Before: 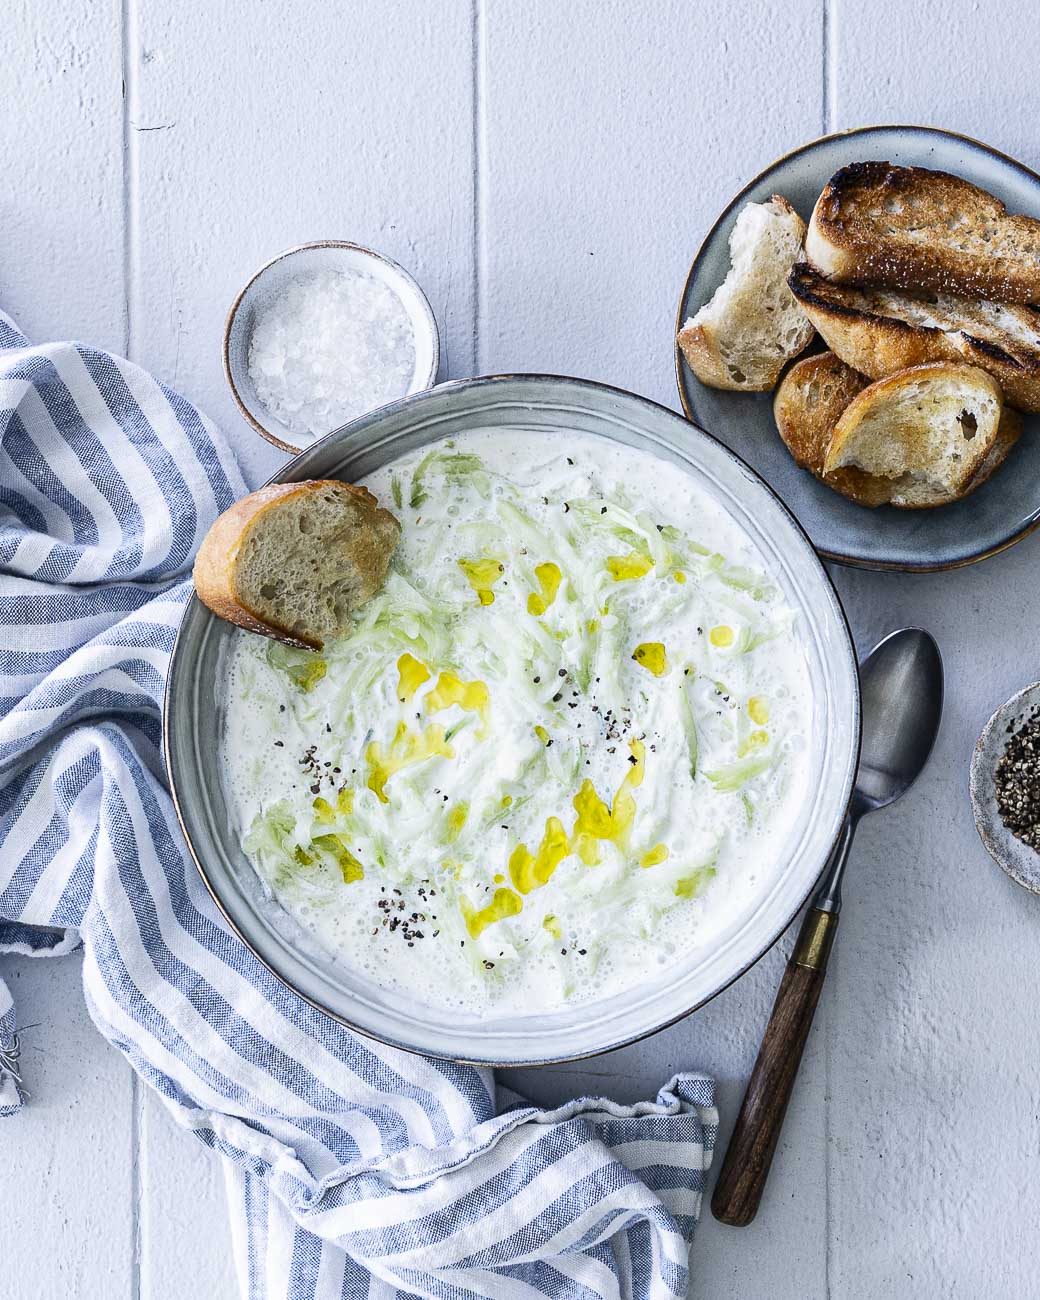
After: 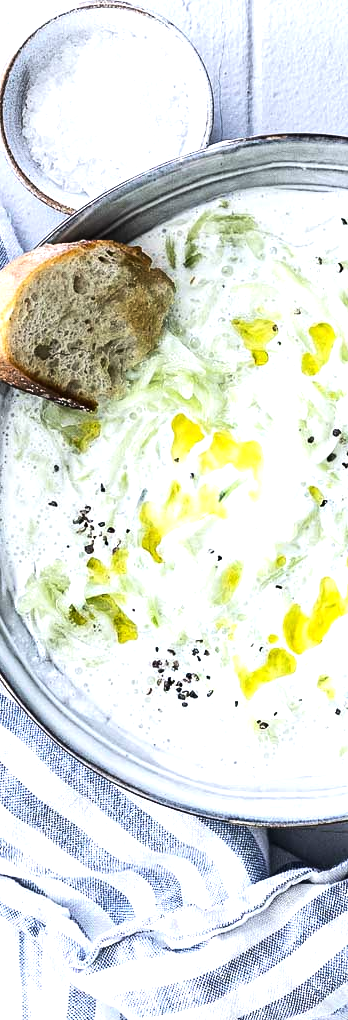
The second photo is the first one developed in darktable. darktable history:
crop and rotate: left 21.77%, top 18.528%, right 44.676%, bottom 2.997%
tone equalizer: -8 EV -0.75 EV, -7 EV -0.7 EV, -6 EV -0.6 EV, -5 EV -0.4 EV, -3 EV 0.4 EV, -2 EV 0.6 EV, -1 EV 0.7 EV, +0 EV 0.75 EV, edges refinement/feathering 500, mask exposure compensation -1.57 EV, preserve details no
